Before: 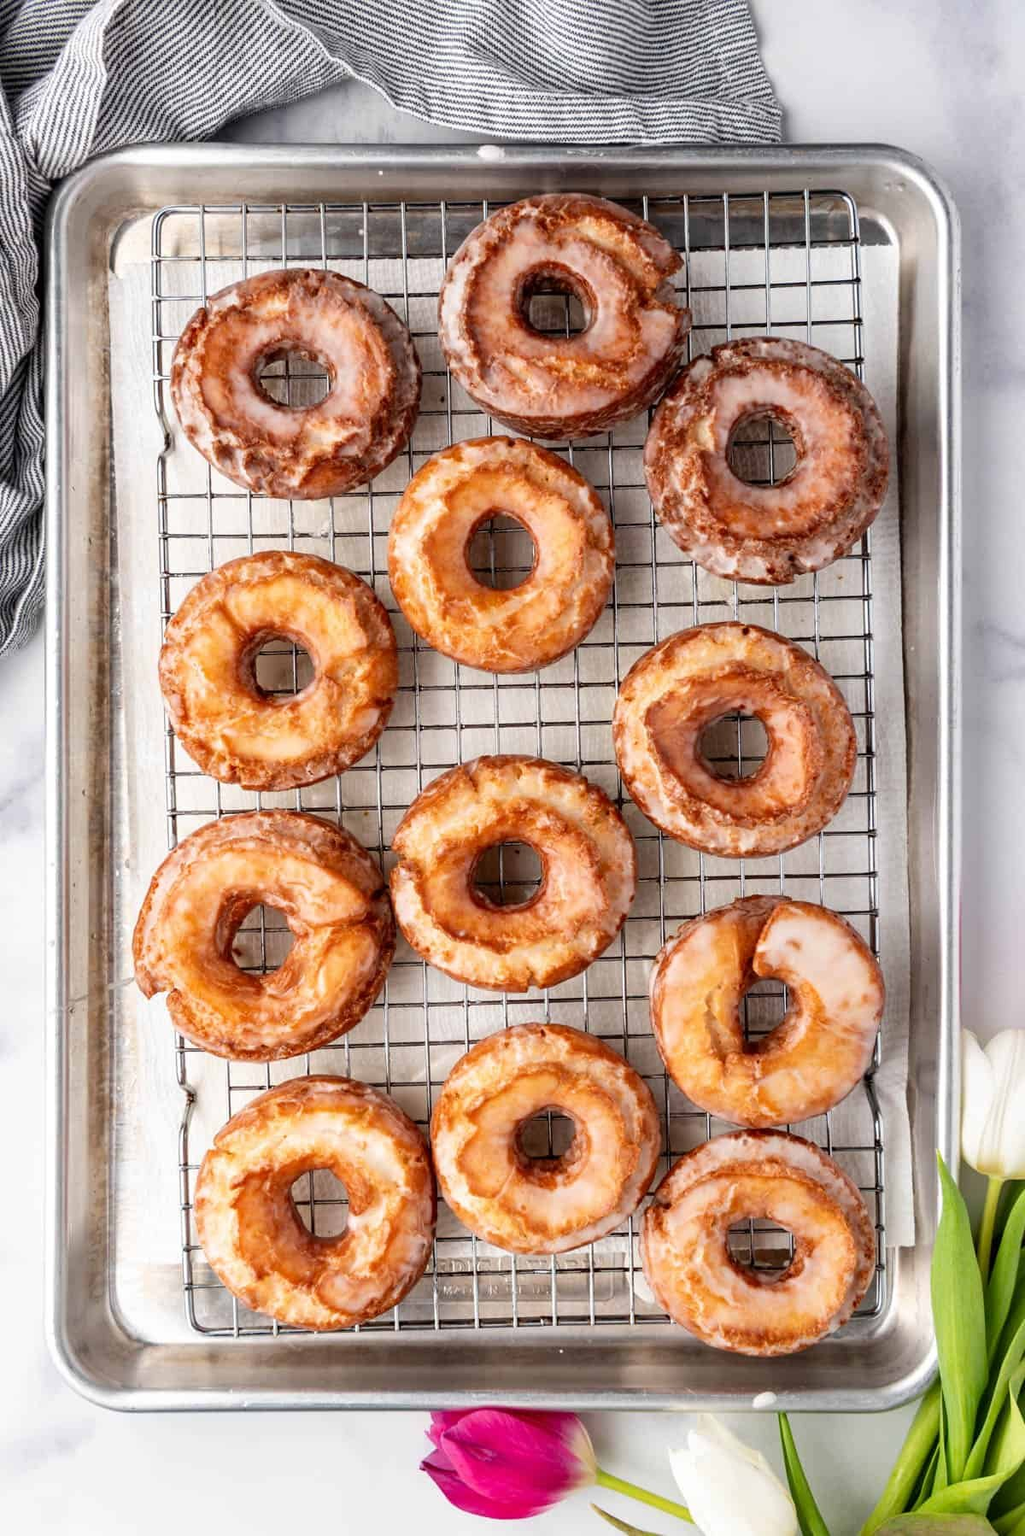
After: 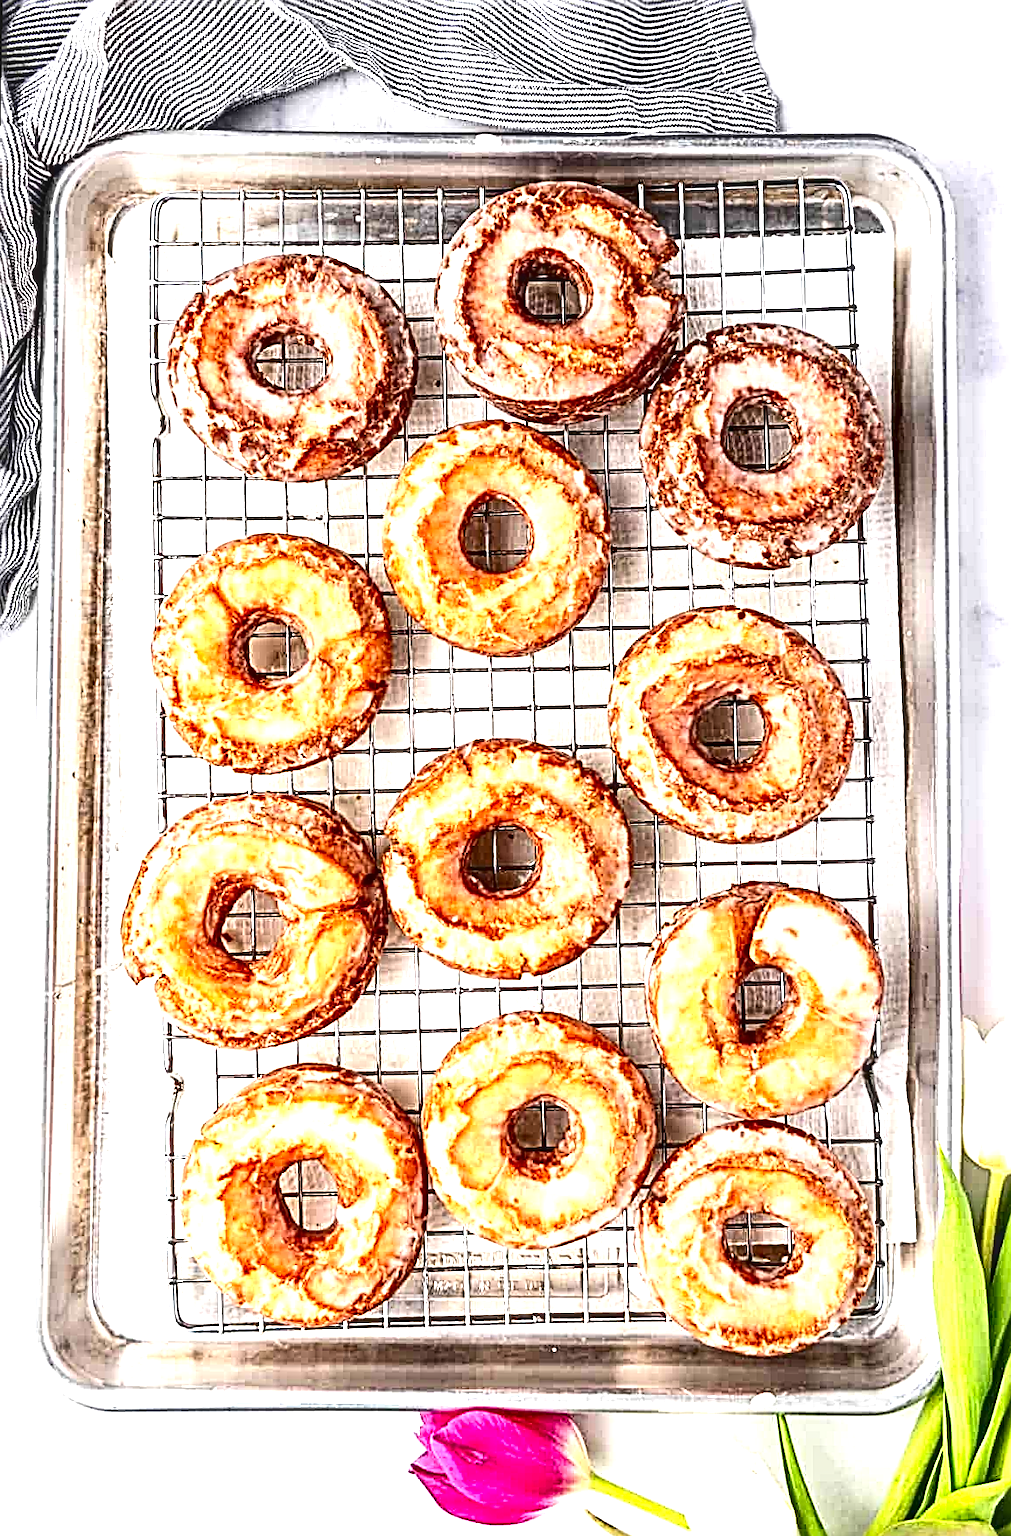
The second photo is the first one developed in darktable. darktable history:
sharpen: radius 3.158, amount 1.731
exposure: black level correction 0, exposure 1.2 EV, compensate highlight preservation false
contrast brightness saturation: contrast 0.2, brightness -0.11, saturation 0.1
rotate and perspective: rotation 0.226°, lens shift (vertical) -0.042, crop left 0.023, crop right 0.982, crop top 0.006, crop bottom 0.994
local contrast: highlights 61%, detail 143%, midtone range 0.428
